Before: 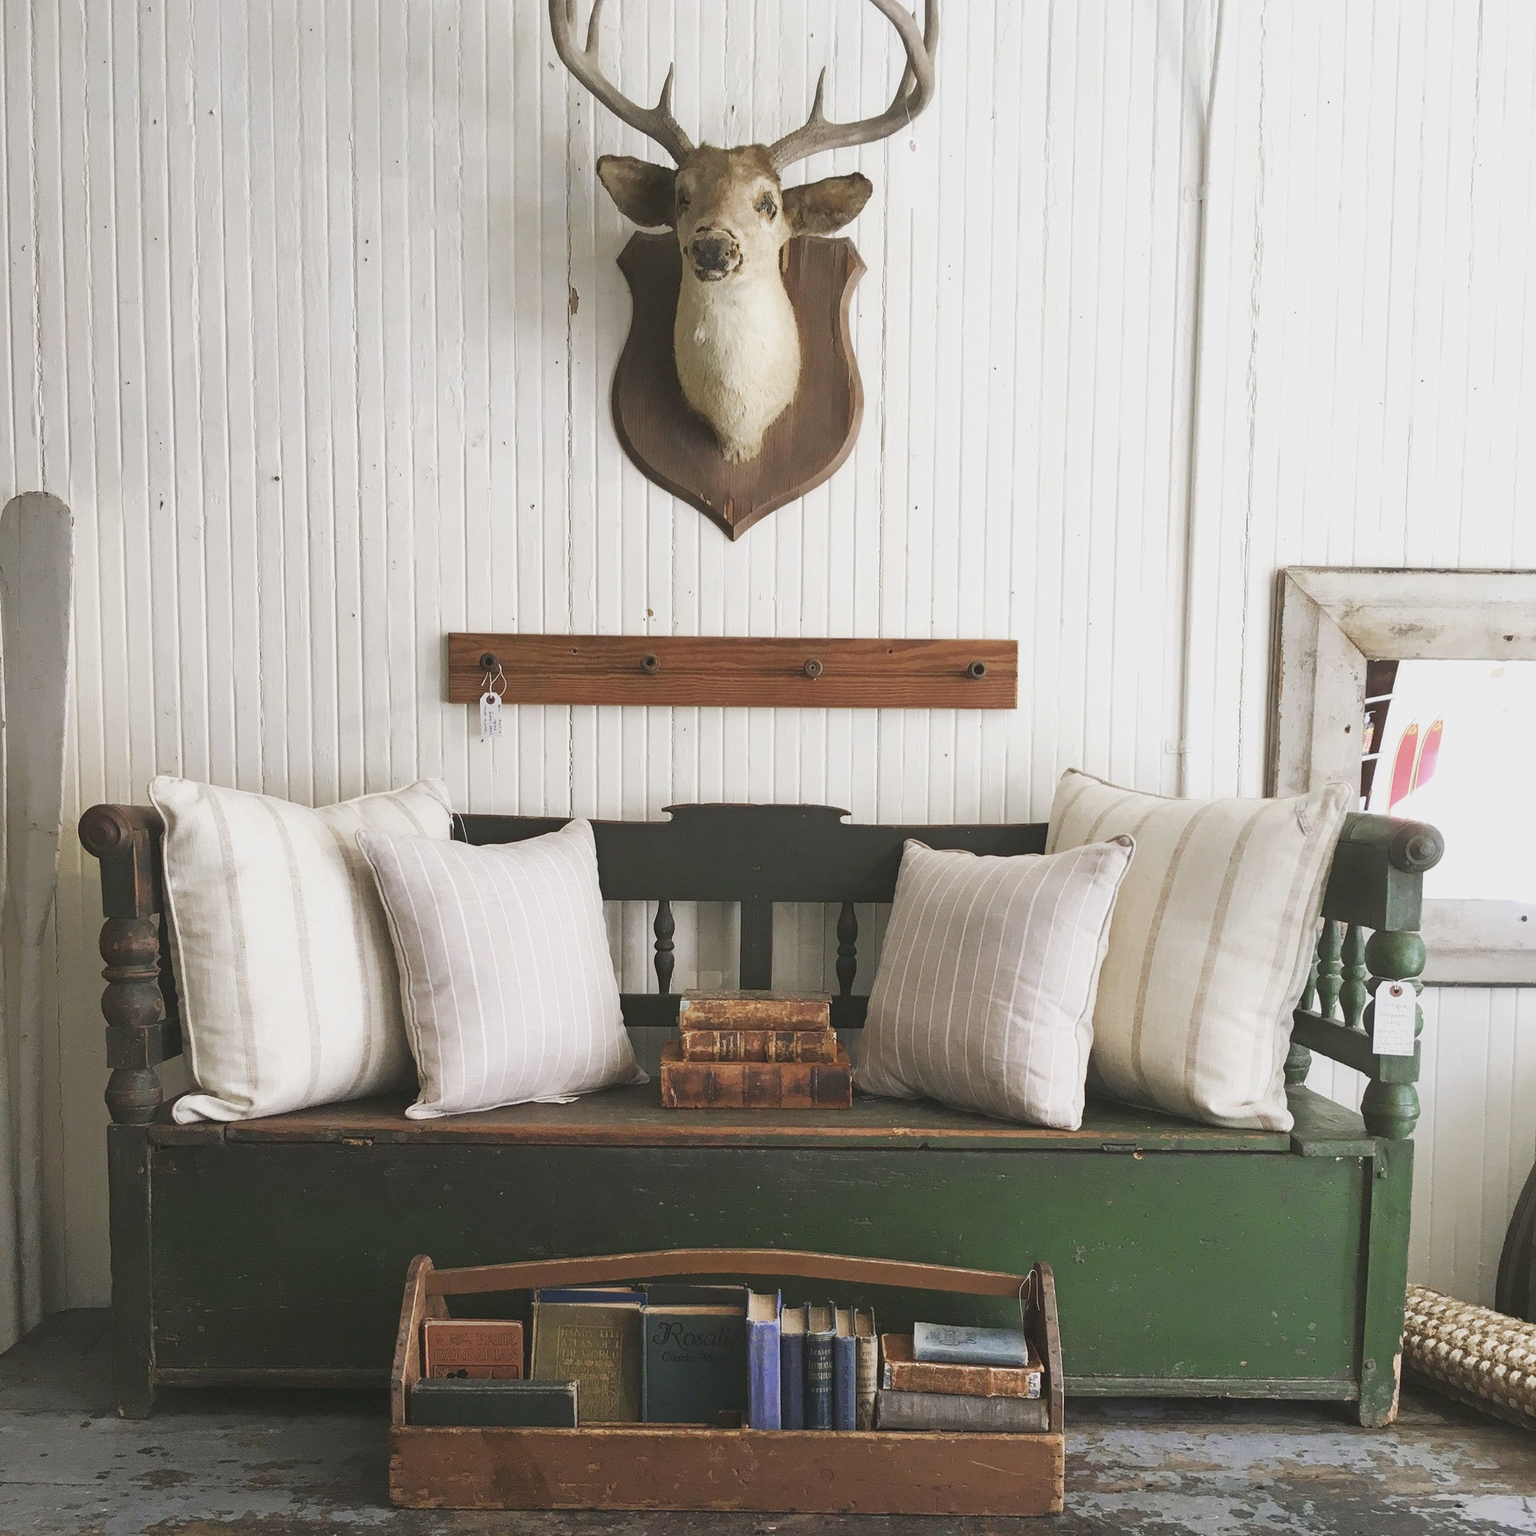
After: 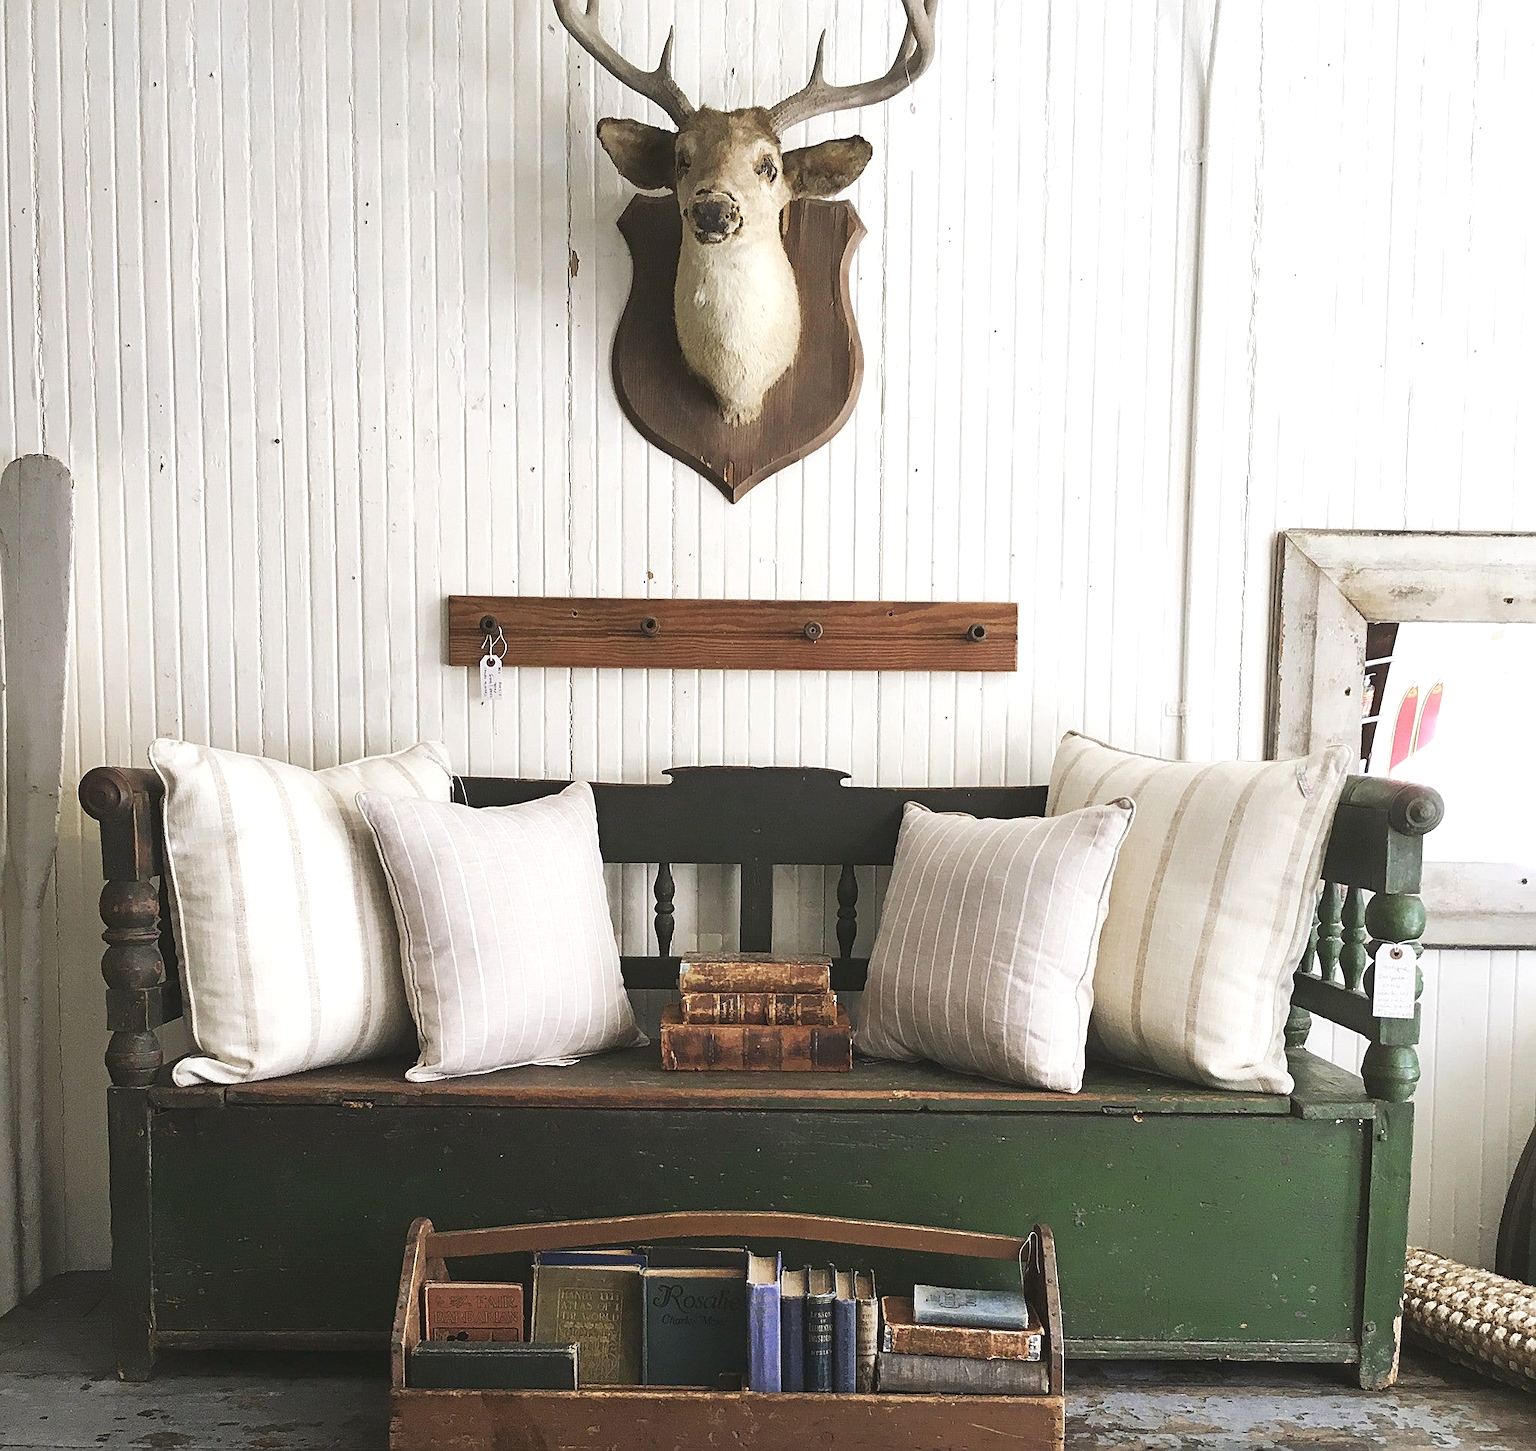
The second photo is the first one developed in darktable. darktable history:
crop and rotate: top 2.479%, bottom 3.018%
sharpen: on, module defaults
tone equalizer: -8 EV -0.417 EV, -7 EV -0.389 EV, -6 EV -0.333 EV, -5 EV -0.222 EV, -3 EV 0.222 EV, -2 EV 0.333 EV, -1 EV 0.389 EV, +0 EV 0.417 EV, edges refinement/feathering 500, mask exposure compensation -1.57 EV, preserve details no
